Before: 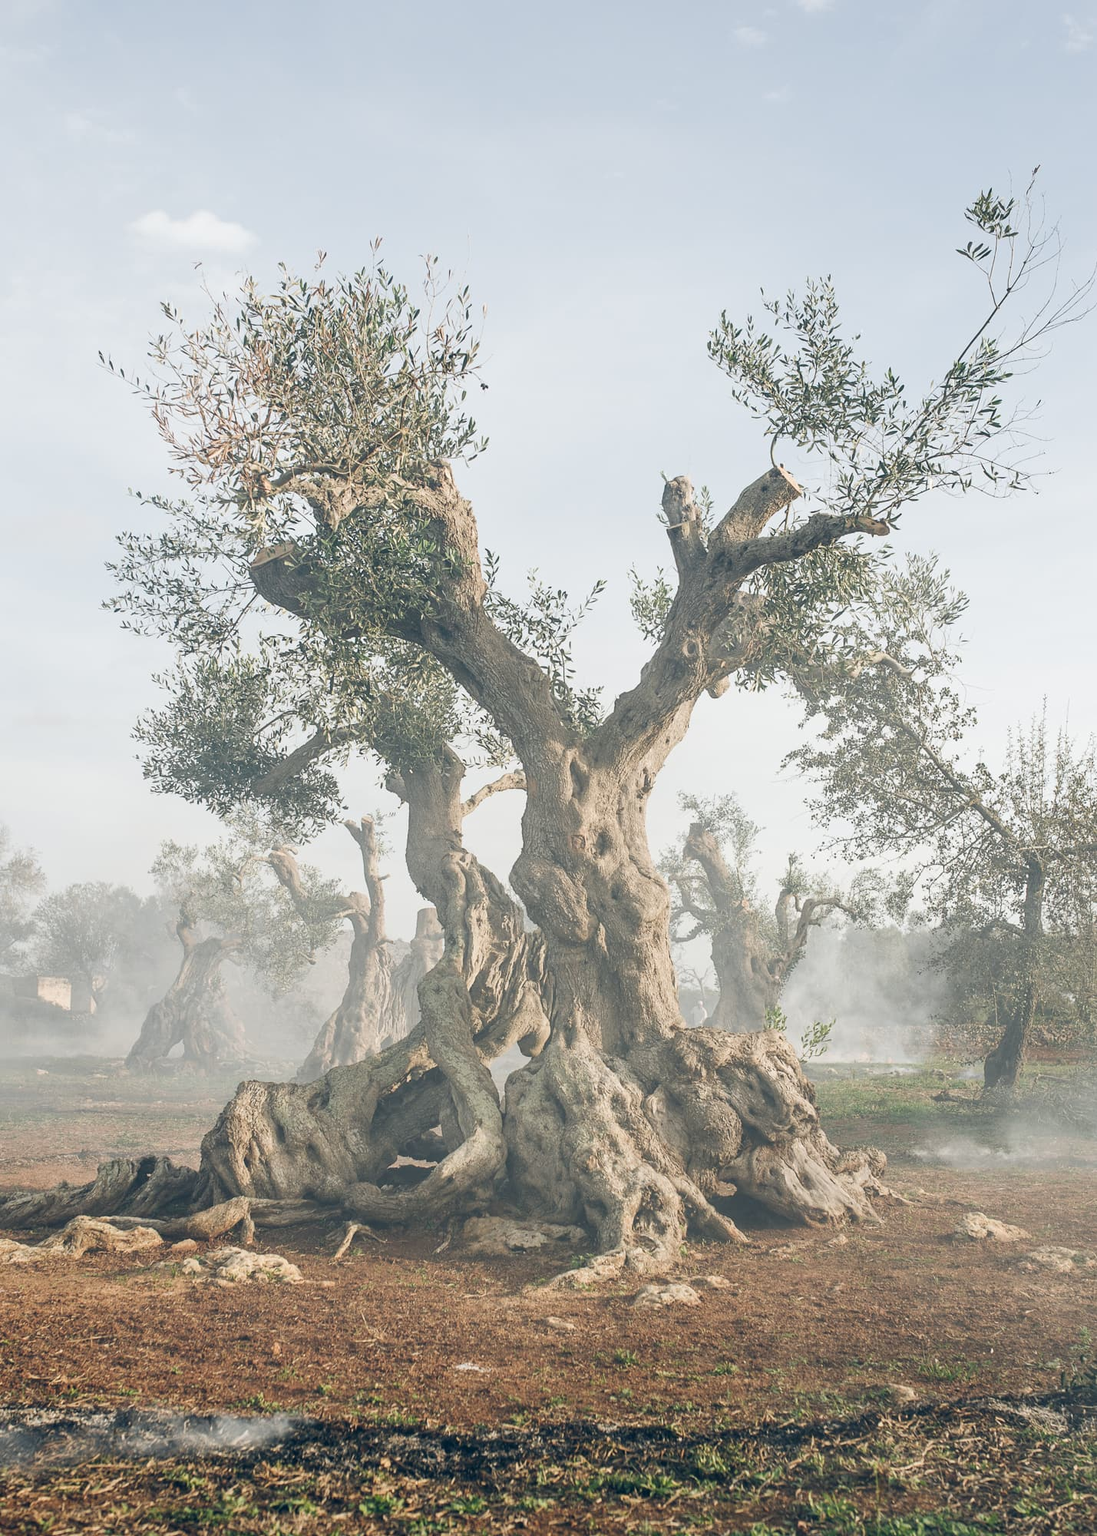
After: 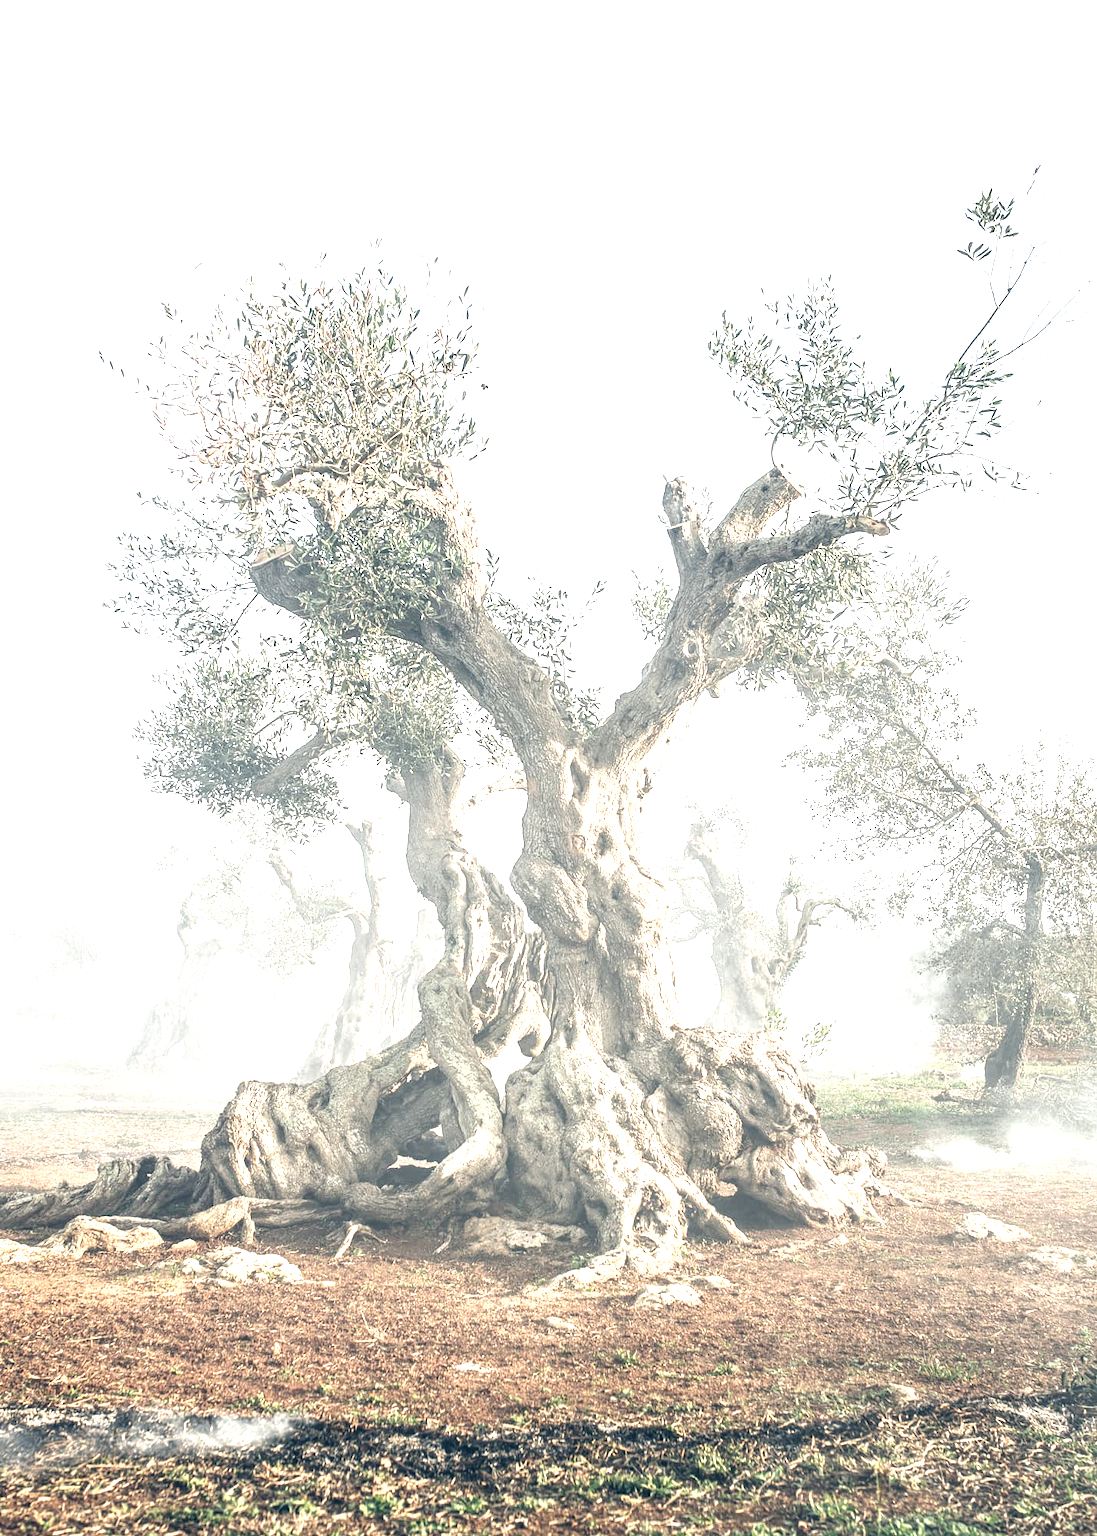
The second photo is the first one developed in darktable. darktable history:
local contrast: on, module defaults
exposure: black level correction 0, exposure 1.365 EV, compensate exposure bias true, compensate highlight preservation false
contrast brightness saturation: contrast 0.058, brightness -0.005, saturation -0.231
